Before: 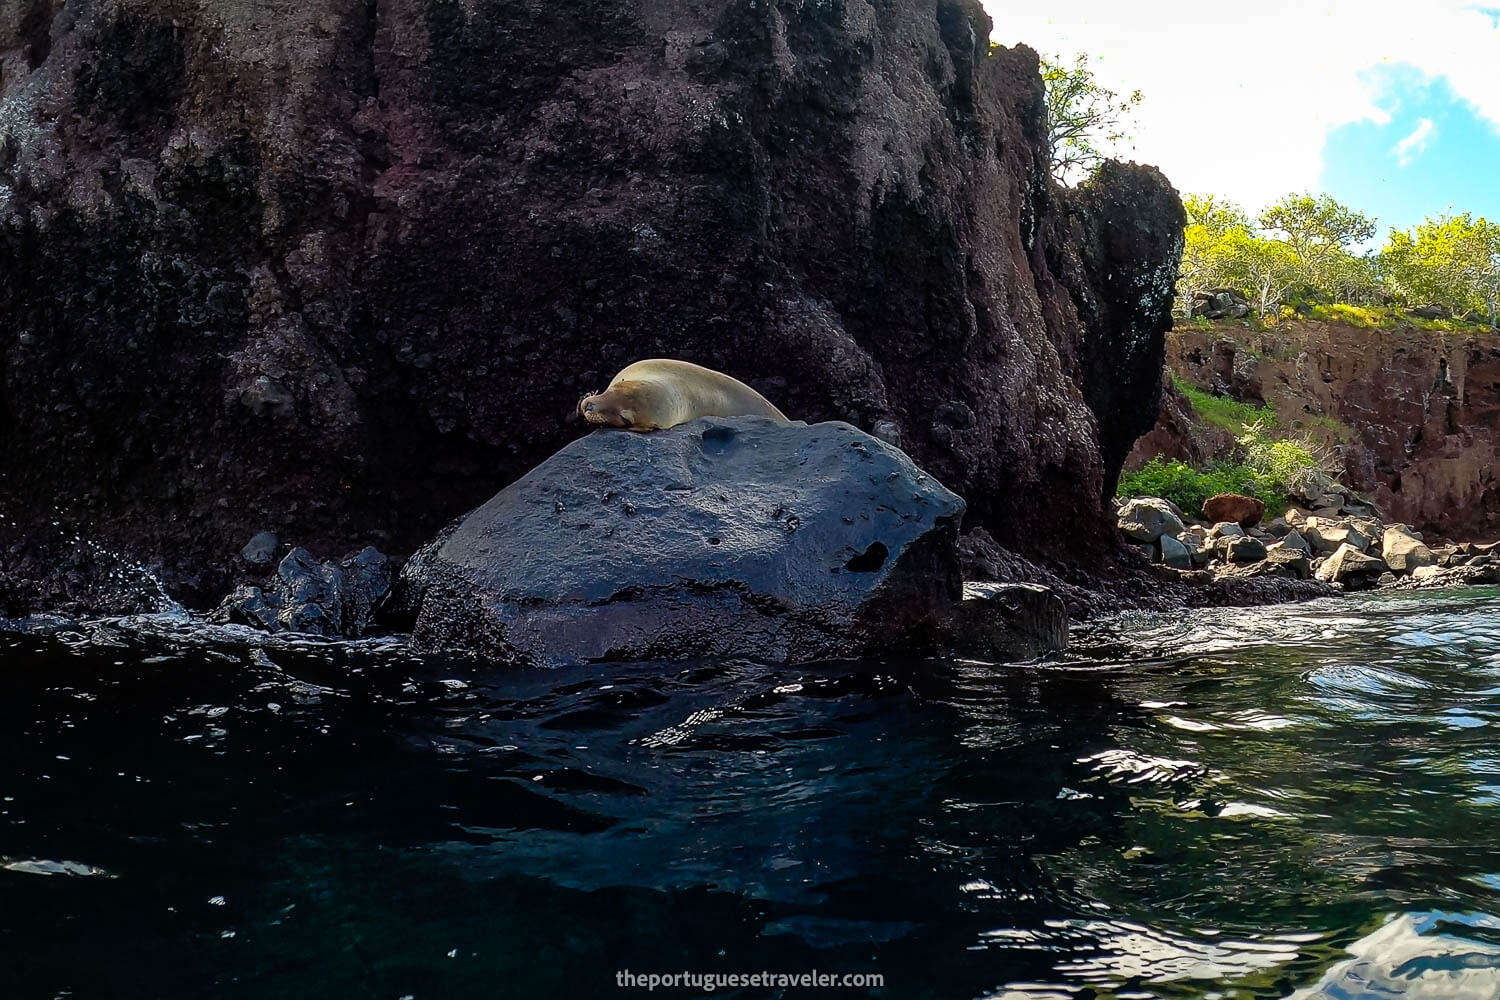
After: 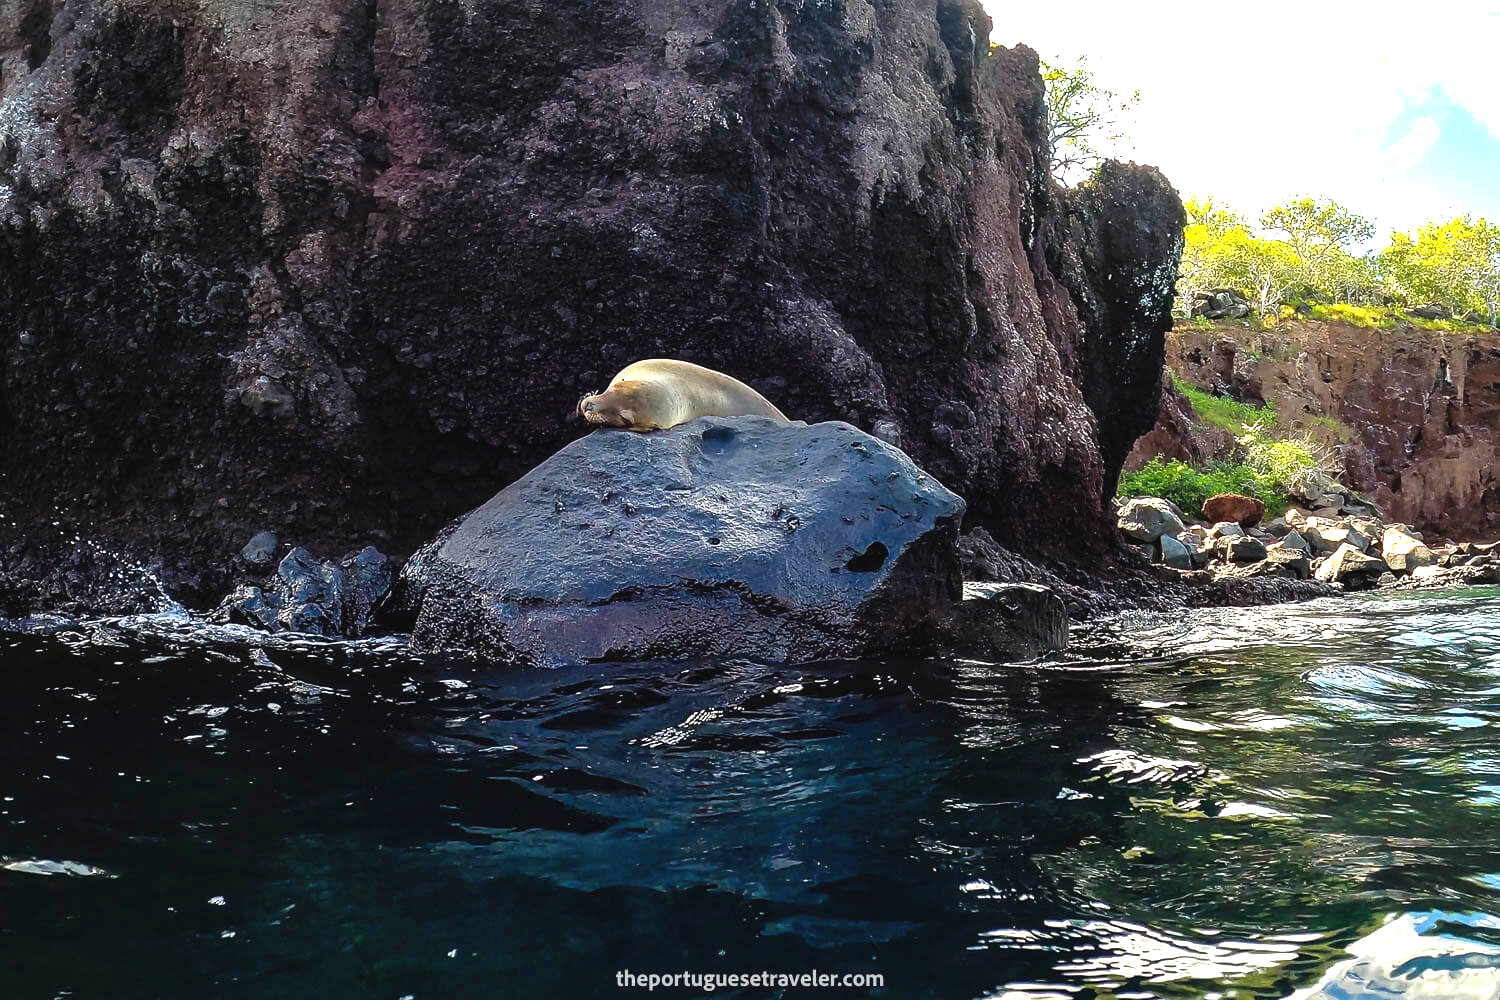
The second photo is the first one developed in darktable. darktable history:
exposure: black level correction -0.002, exposure 1.111 EV, compensate exposure bias true, compensate highlight preservation false
